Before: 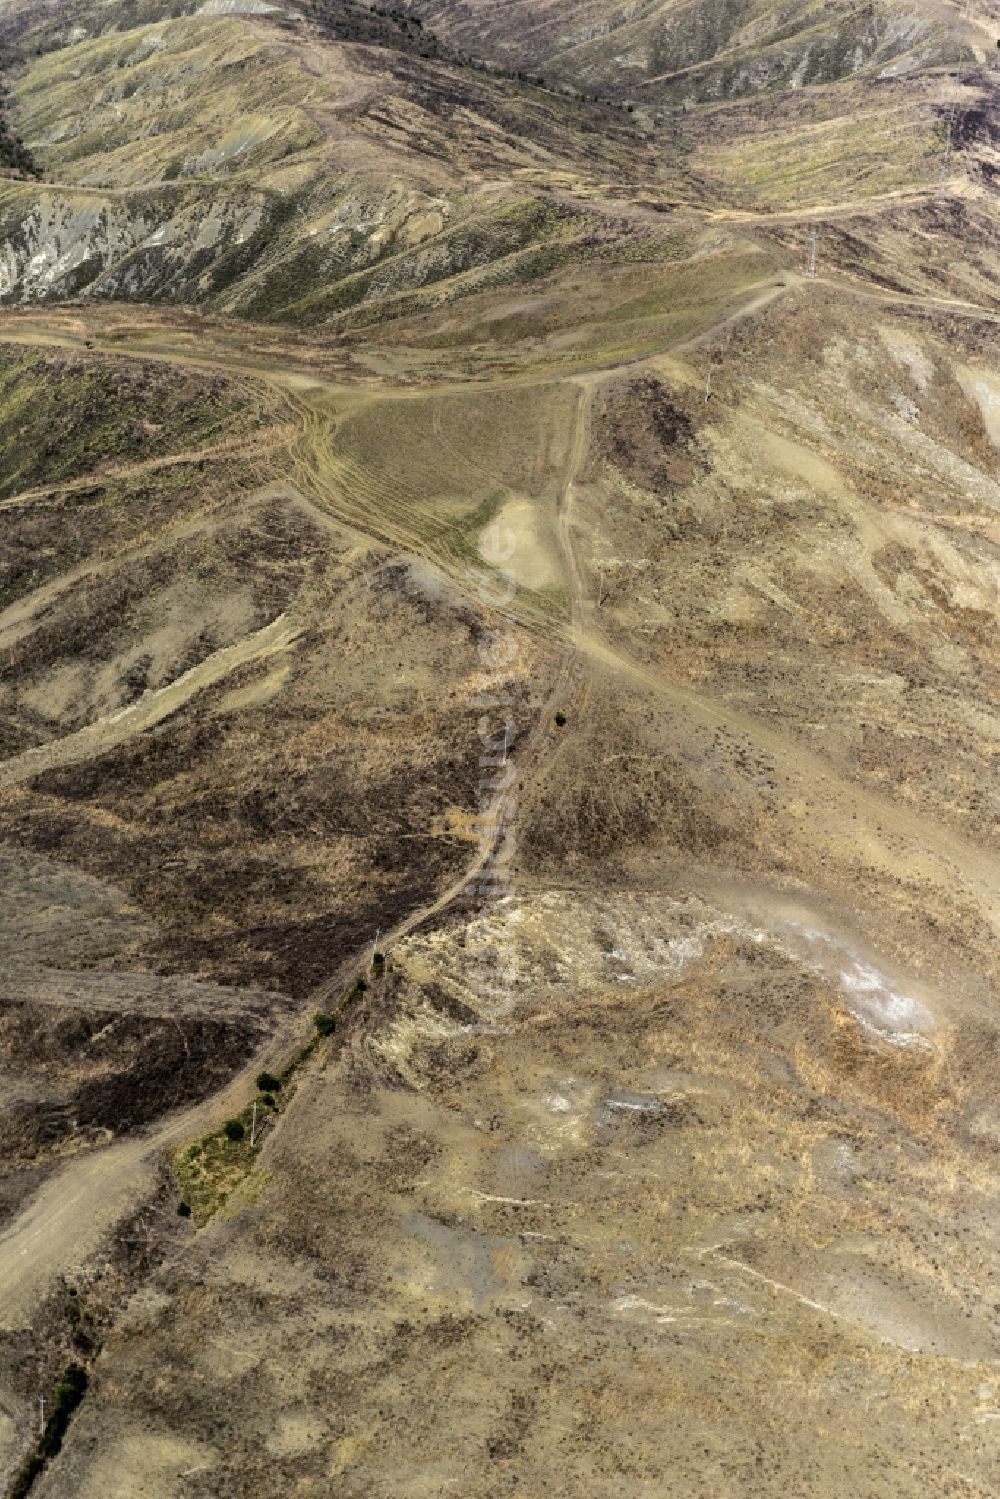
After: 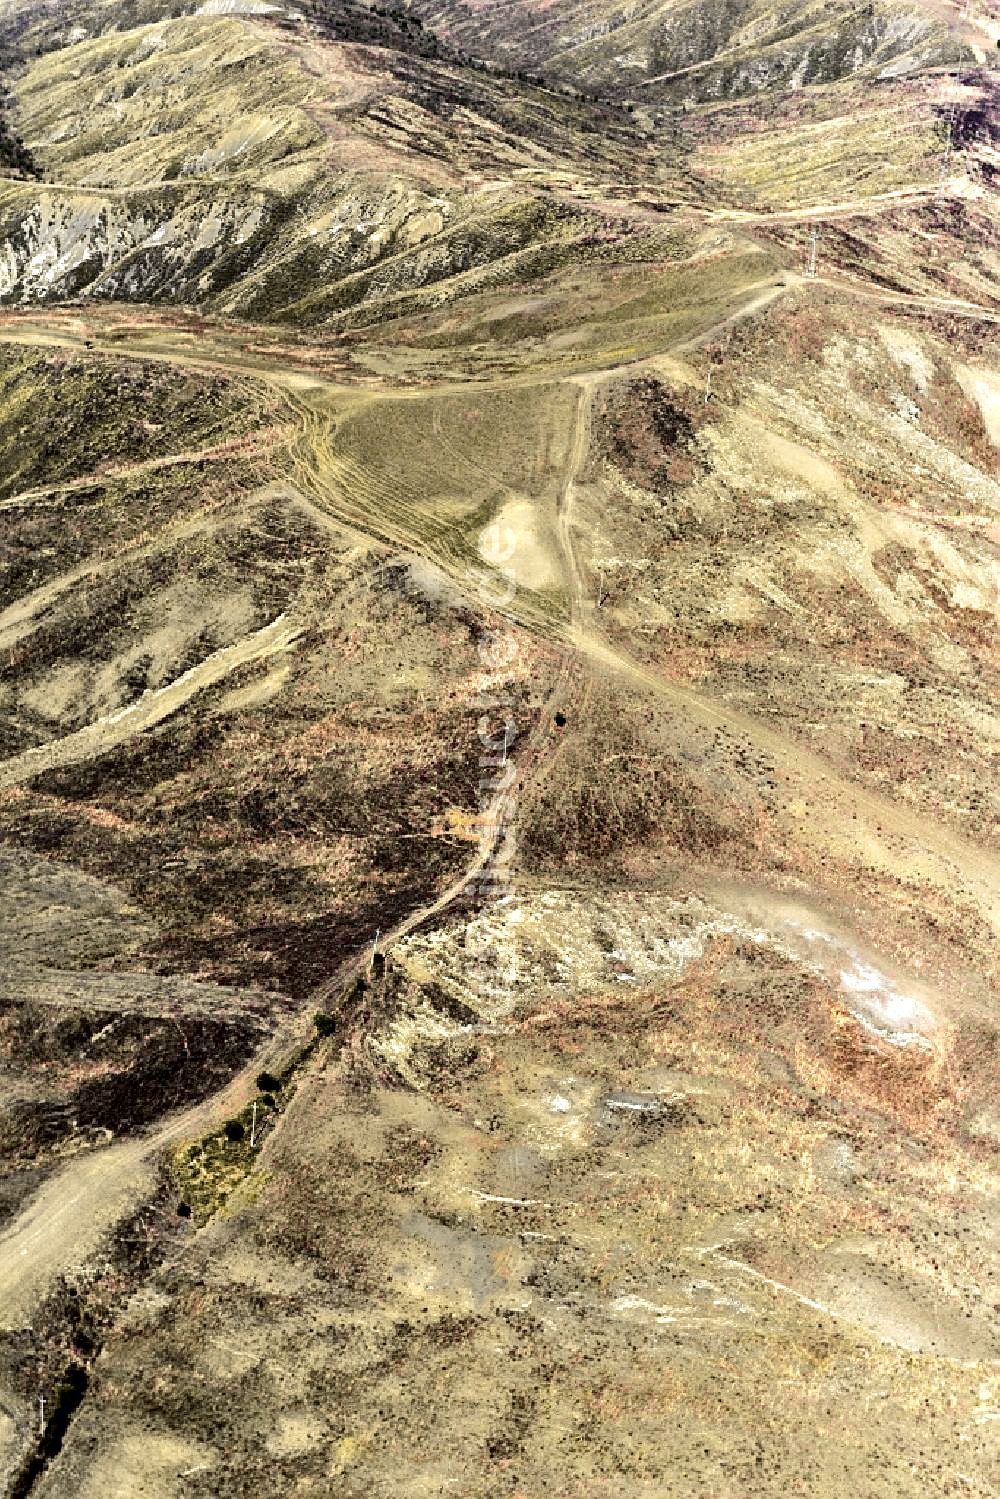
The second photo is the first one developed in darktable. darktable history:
exposure: black level correction 0, exposure 0.6 EV, compensate exposure bias true, compensate highlight preservation false
sharpen: on, module defaults
tone curve: curves: ch0 [(0, 0) (0.087, 0.054) (0.281, 0.245) (0.532, 0.514) (0.835, 0.818) (0.994, 0.955)]; ch1 [(0, 0) (0.27, 0.195) (0.406, 0.435) (0.452, 0.474) (0.495, 0.5) (0.514, 0.508) (0.537, 0.556) (0.654, 0.689) (1, 1)]; ch2 [(0, 0) (0.269, 0.299) (0.459, 0.441) (0.498, 0.499) (0.523, 0.52) (0.551, 0.549) (0.633, 0.625) (0.659, 0.681) (0.718, 0.764) (1, 1)], color space Lab, independent channels, preserve colors none
velvia: on, module defaults
contrast equalizer: y [[0.531, 0.548, 0.559, 0.557, 0.544, 0.527], [0.5 ×6], [0.5 ×6], [0 ×6], [0 ×6]]
